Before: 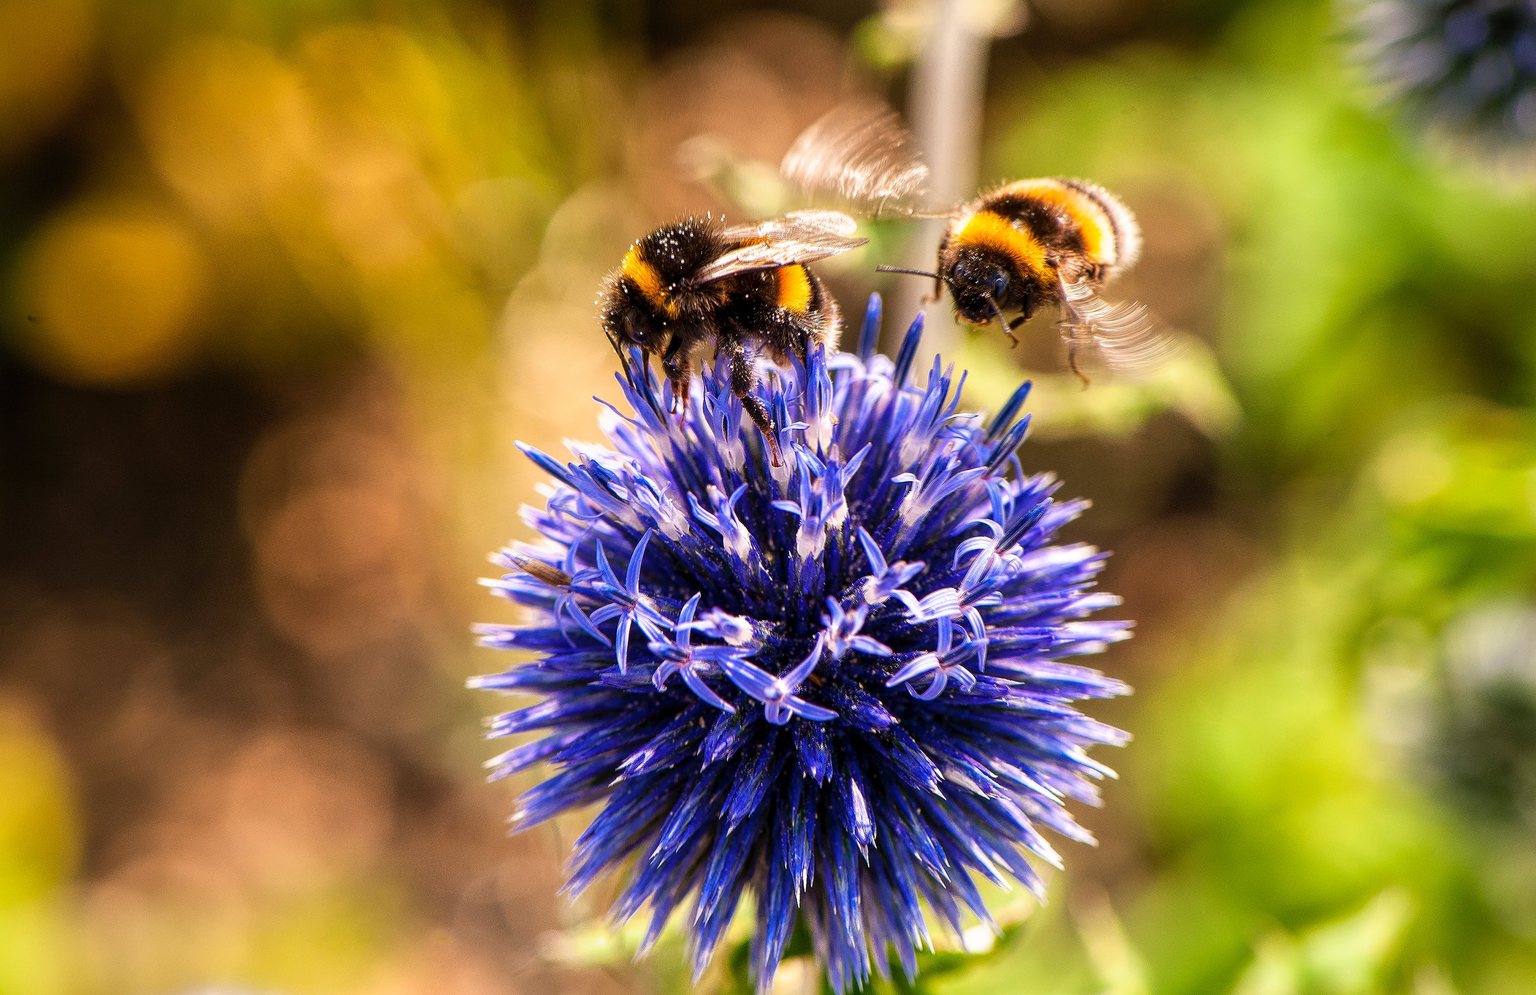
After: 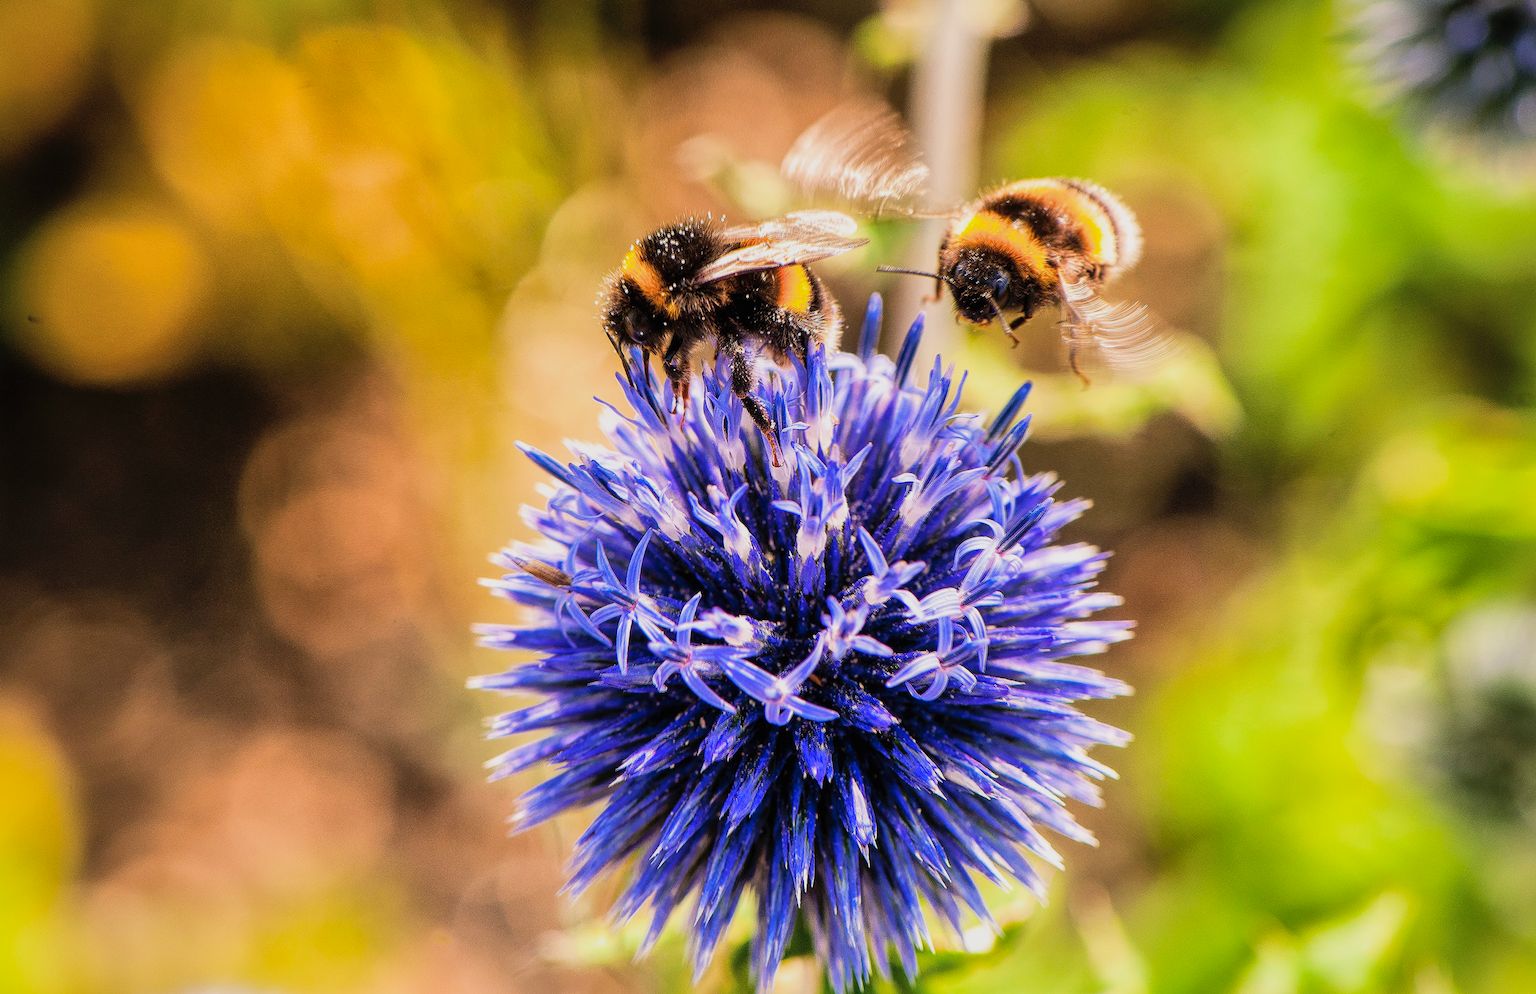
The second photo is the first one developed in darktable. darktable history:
shadows and highlights: on, module defaults
filmic rgb: black relative exposure -7.5 EV, white relative exposure 5 EV, hardness 3.31, contrast 1.3, contrast in shadows safe
exposure: black level correction -0.002, exposure 0.54 EV, compensate highlight preservation false
